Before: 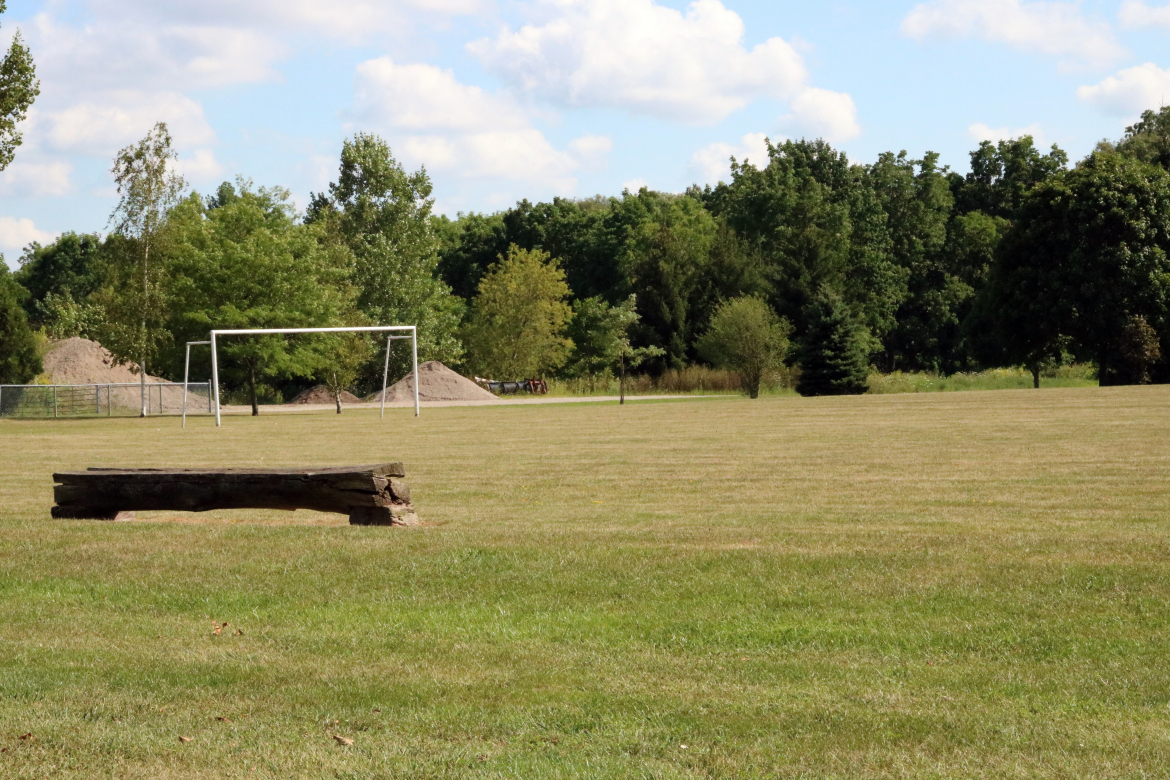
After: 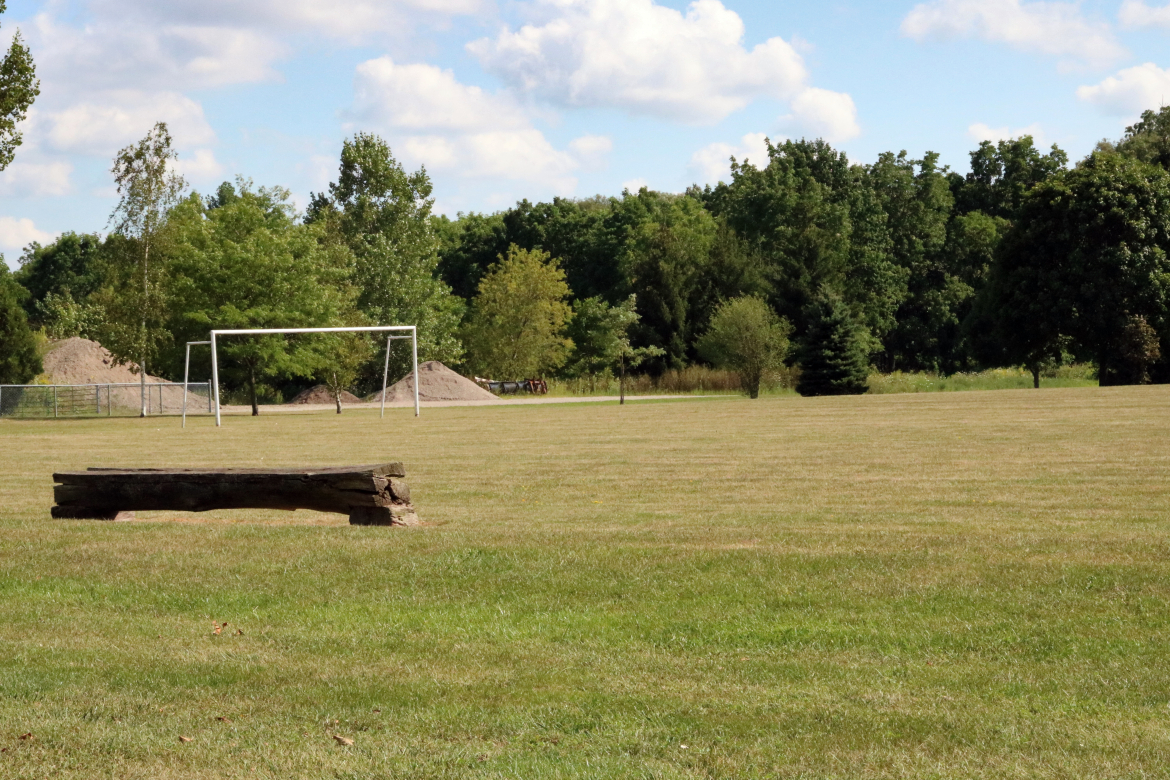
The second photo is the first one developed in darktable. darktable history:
shadows and highlights: shadows 32.96, highlights -47.83, compress 49.83%, soften with gaussian
